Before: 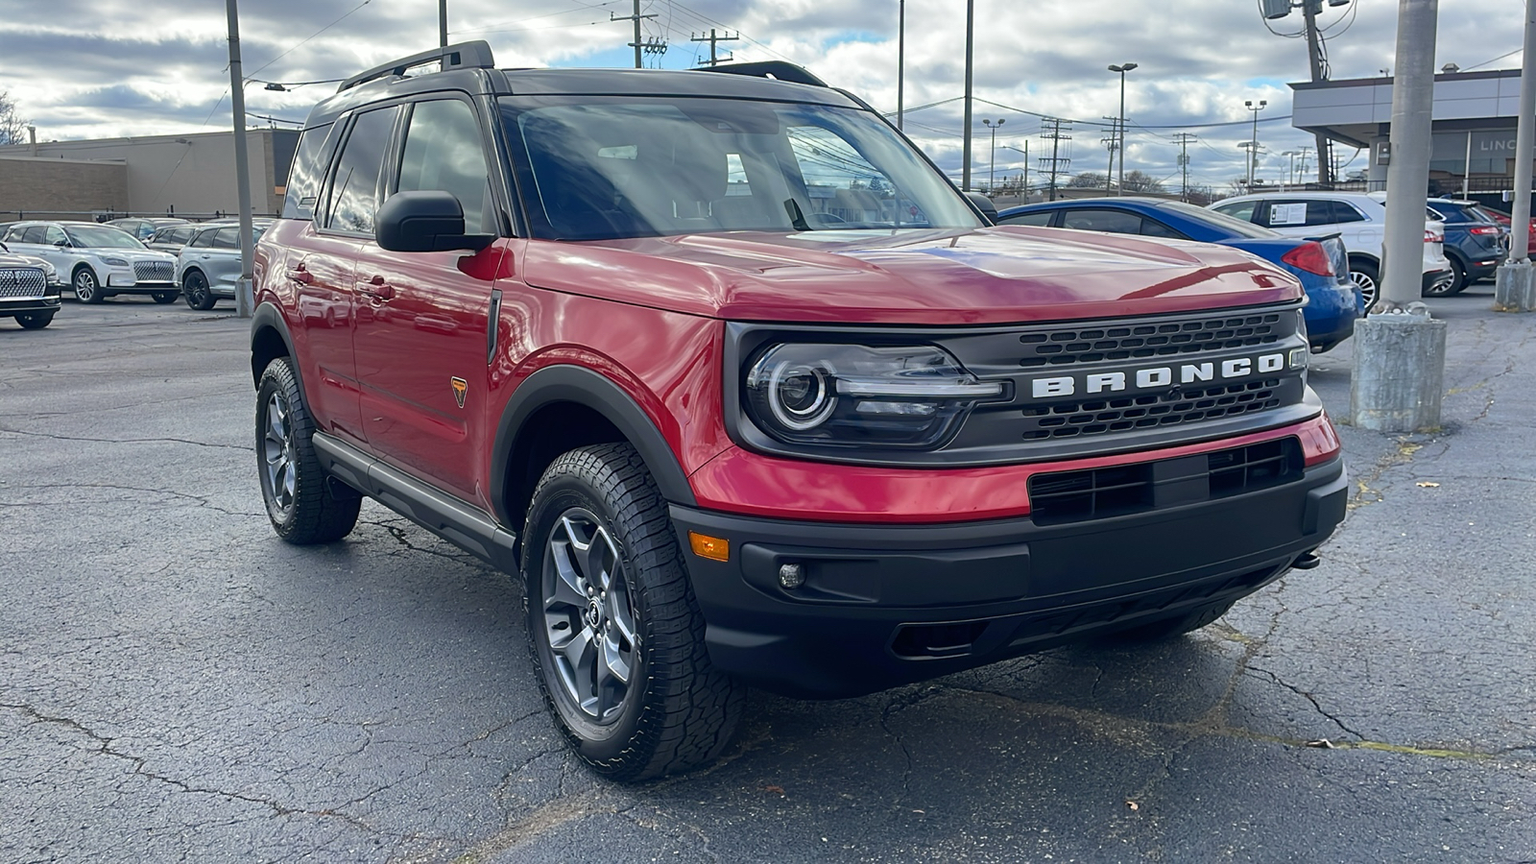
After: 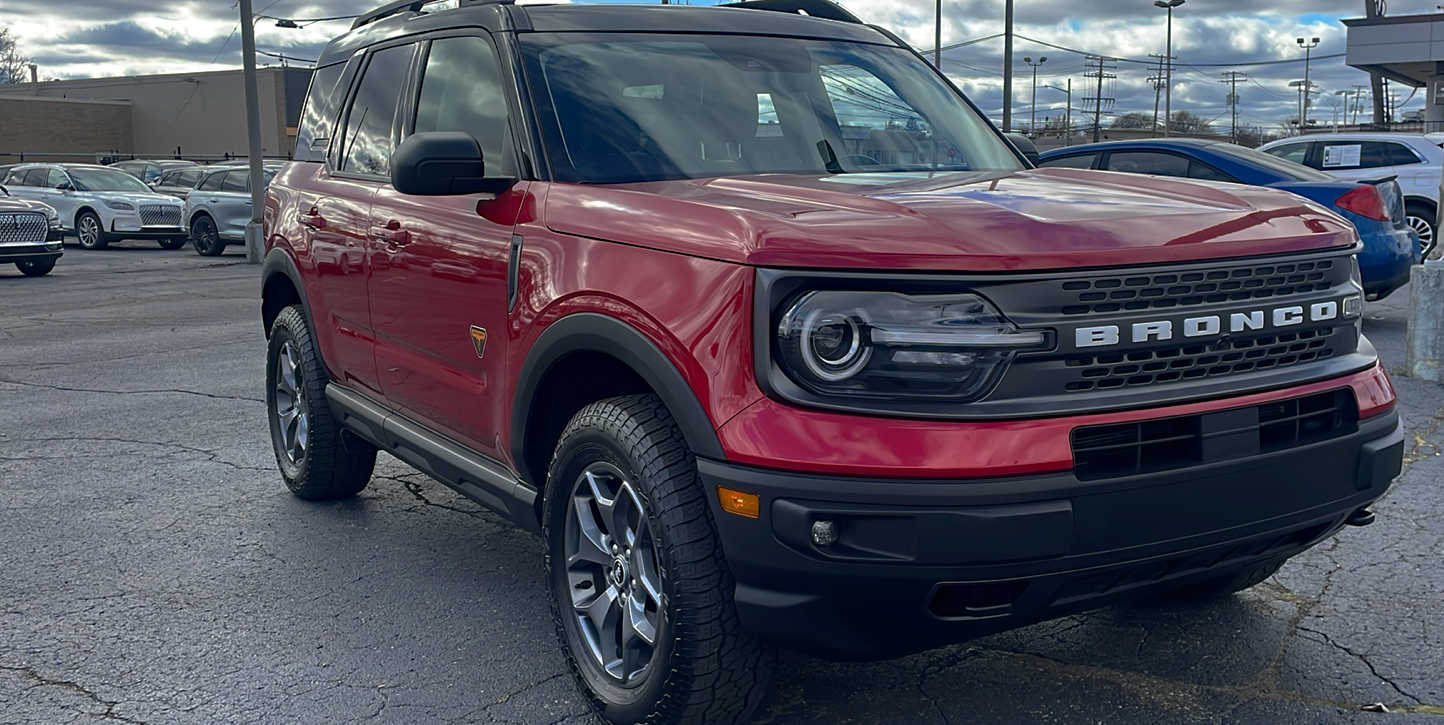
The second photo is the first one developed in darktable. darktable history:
crop: top 7.493%, right 9.723%, bottom 11.924%
base curve: curves: ch0 [(0, 0) (0.595, 0.418) (1, 1)], preserve colors none
haze removal: compatibility mode true, adaptive false
